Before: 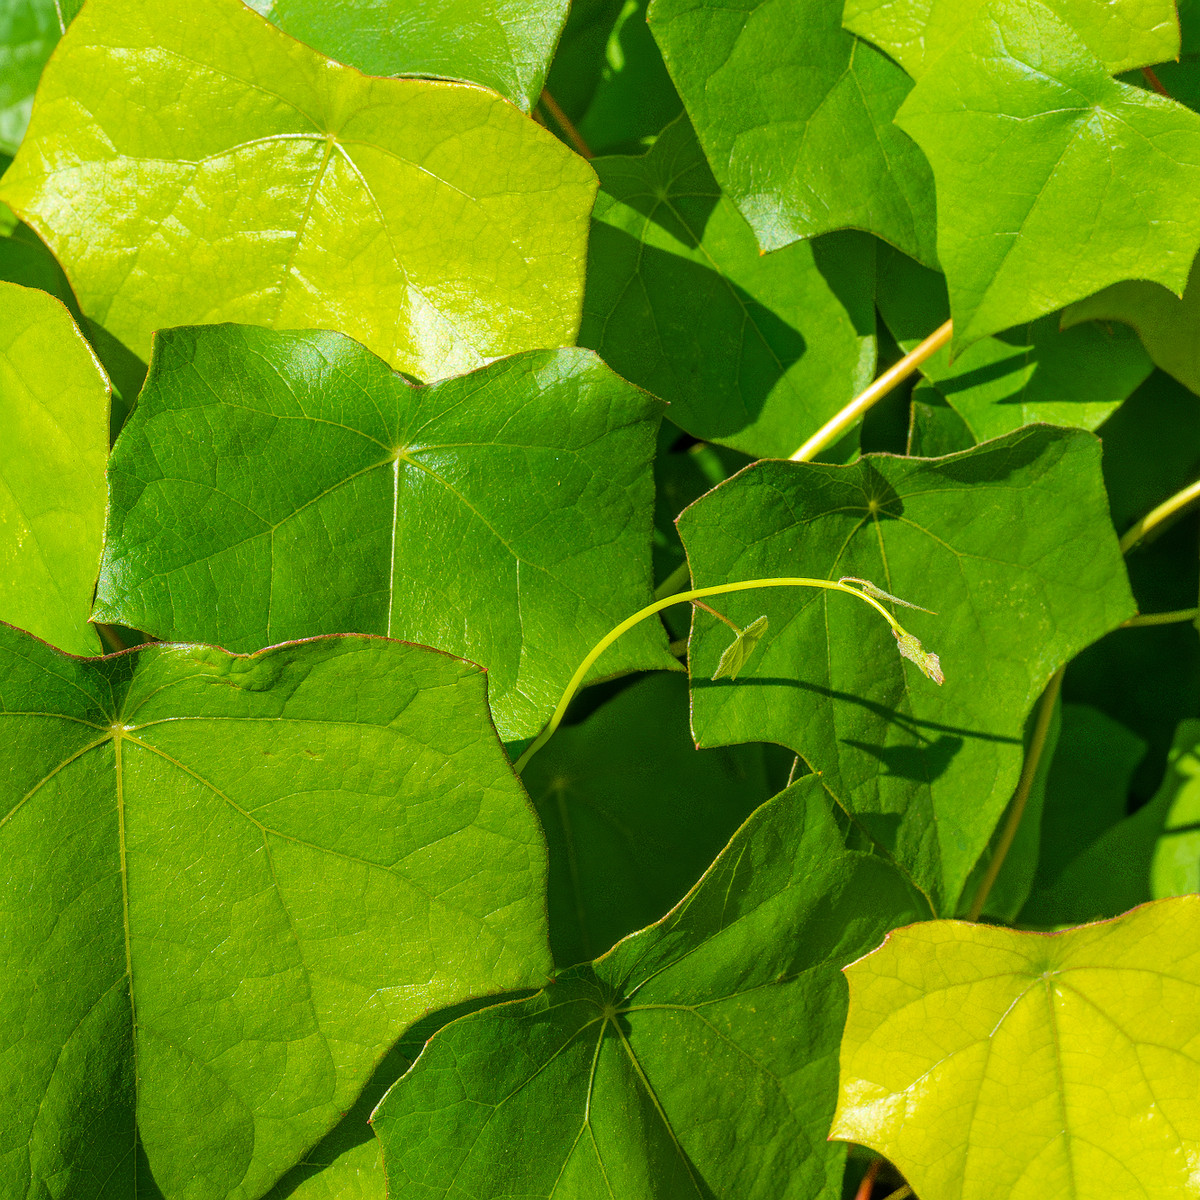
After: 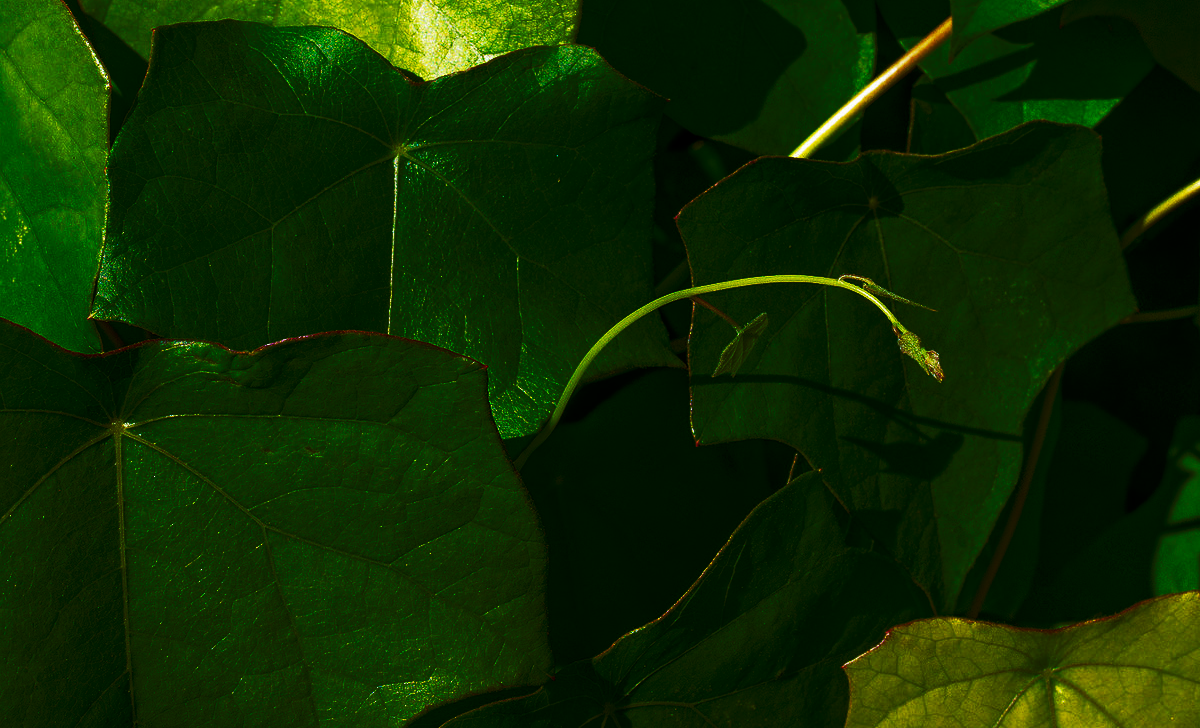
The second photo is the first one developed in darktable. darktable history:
base curve: curves: ch0 [(0, 0) (0.564, 0.291) (0.802, 0.731) (1, 1)], preserve colors none
crop and rotate: top 25.301%, bottom 13.956%
contrast brightness saturation: brightness -0.517
